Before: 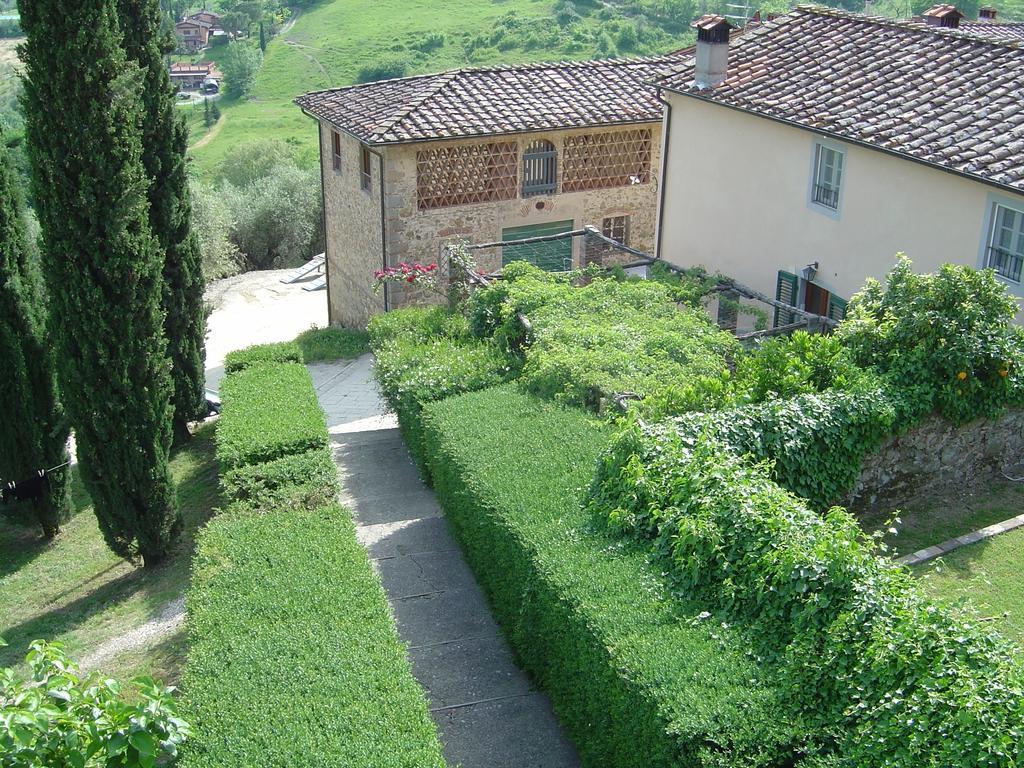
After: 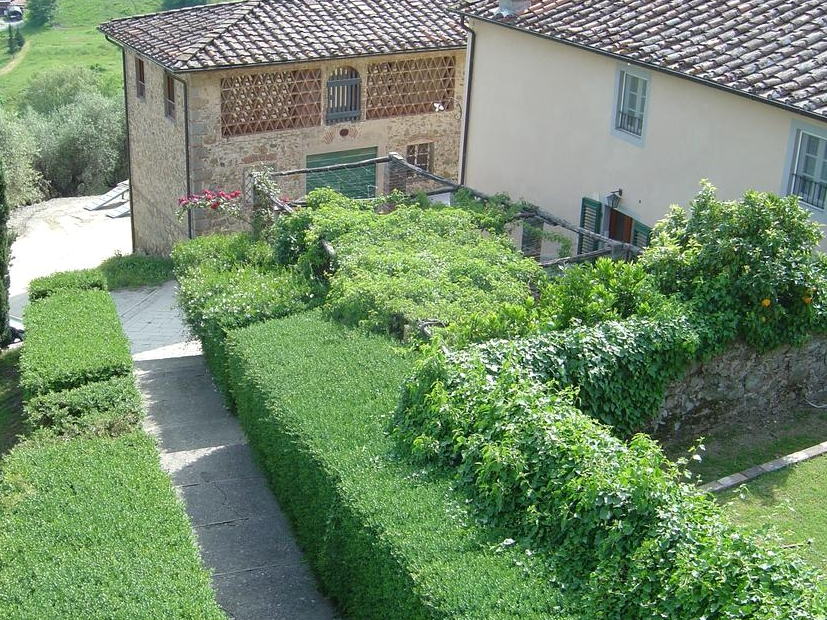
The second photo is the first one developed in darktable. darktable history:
shadows and highlights: shadows 12, white point adjustment 1.2, soften with gaussian
crop: left 19.159%, top 9.58%, bottom 9.58%
